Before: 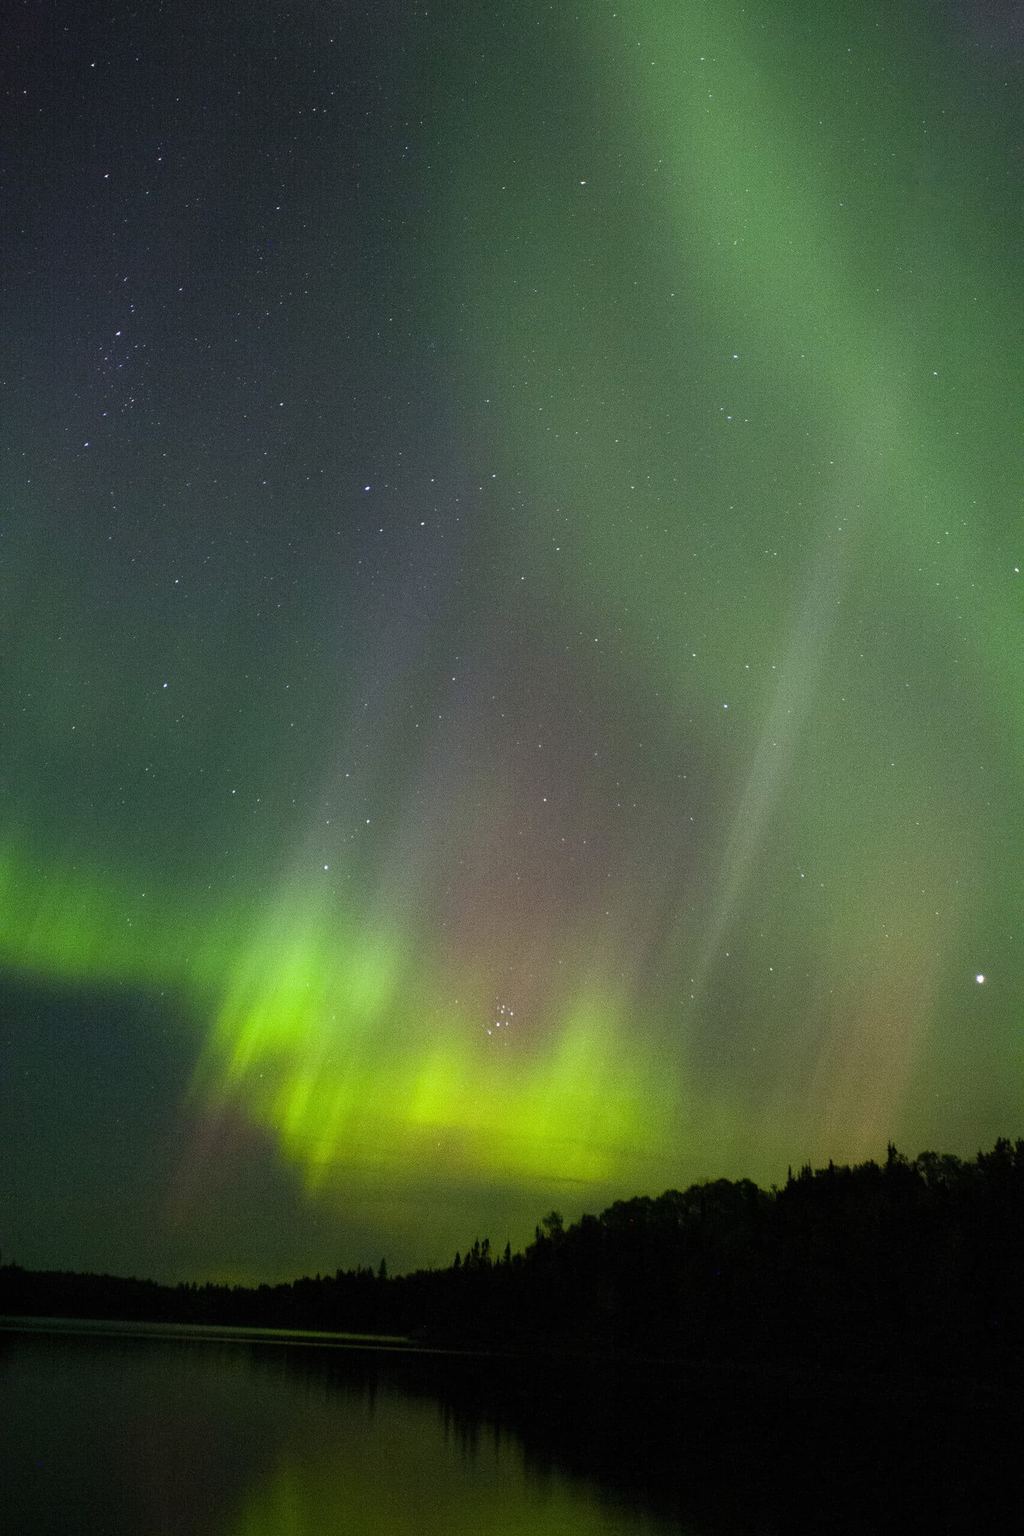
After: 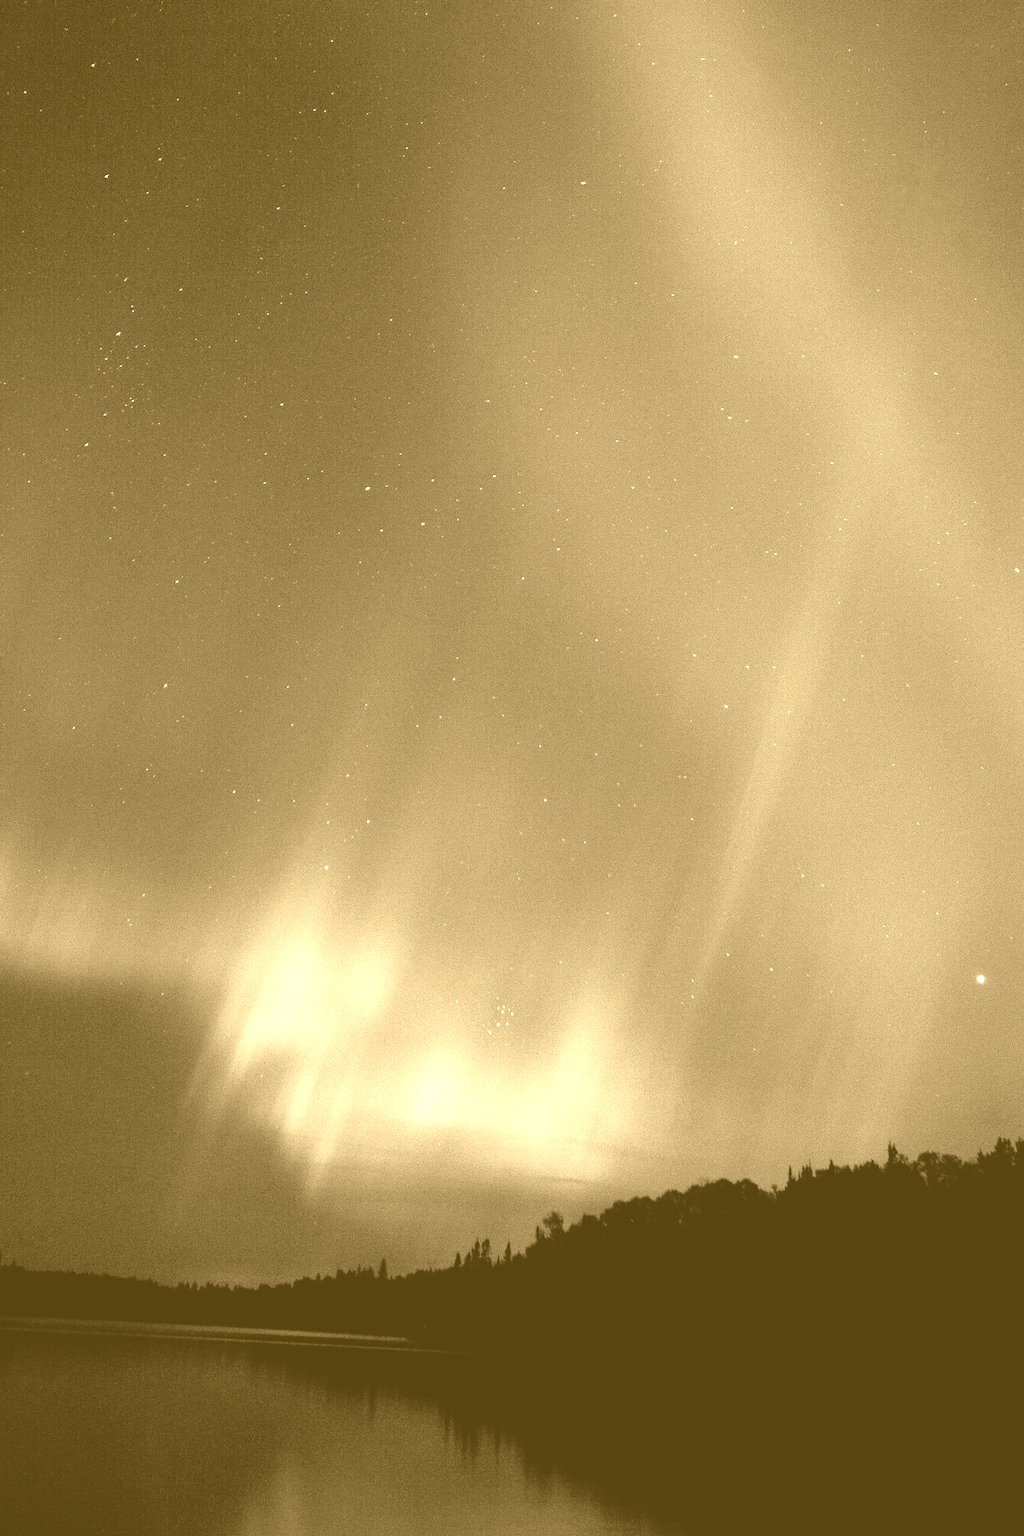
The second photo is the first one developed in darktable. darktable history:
color balance rgb: linear chroma grading › global chroma 15%, perceptual saturation grading › global saturation 30%
colorize: hue 36°, source mix 100%
